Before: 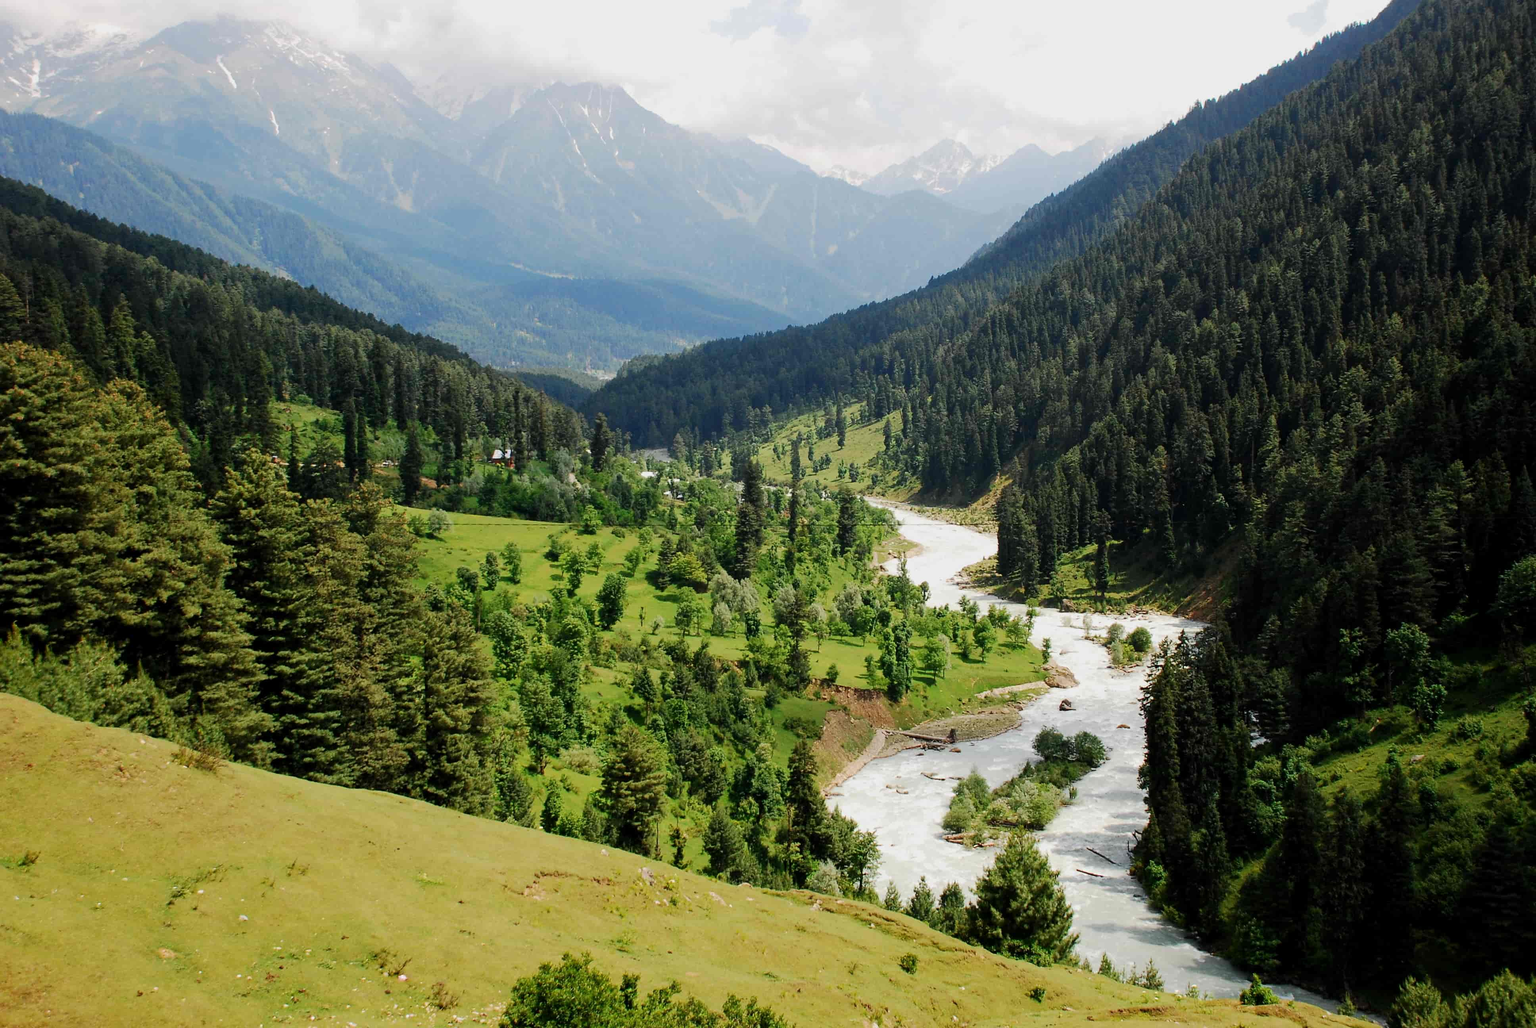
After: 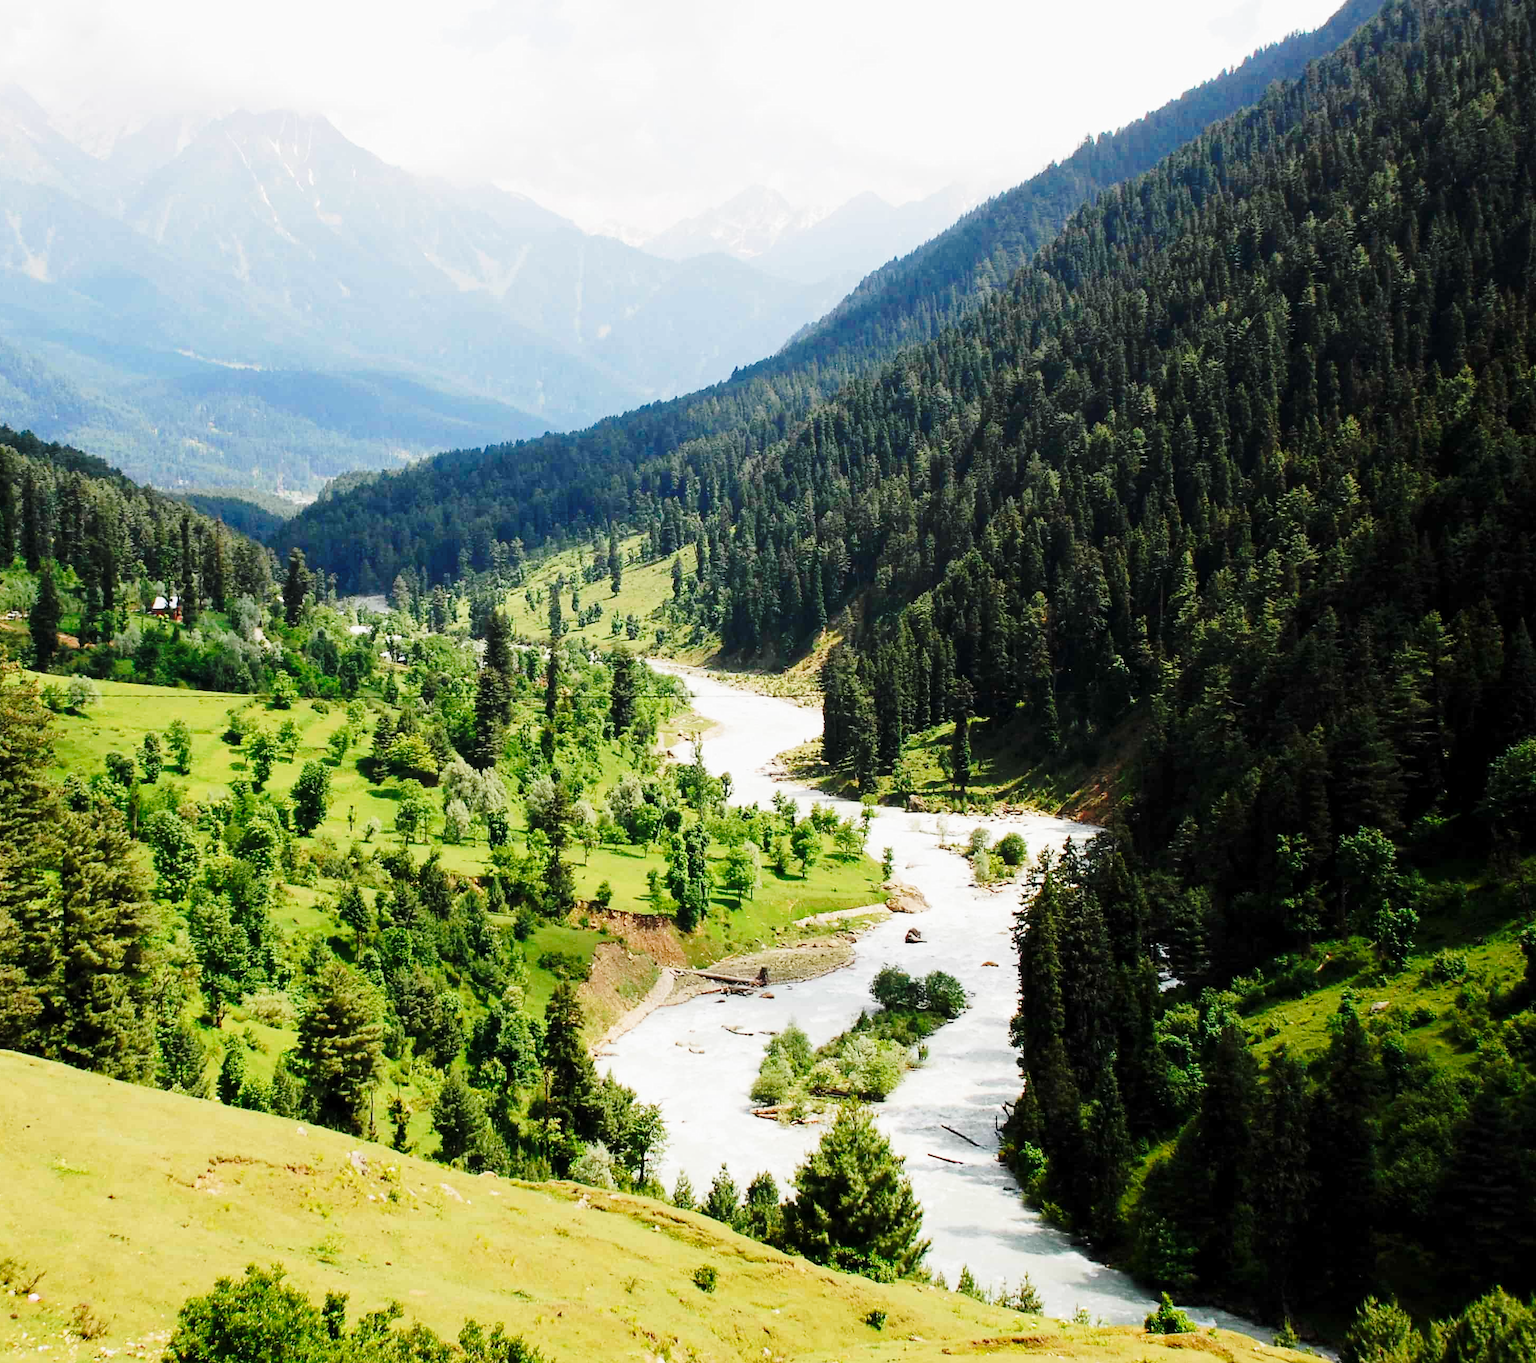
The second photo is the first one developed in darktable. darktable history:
base curve: curves: ch0 [(0, 0) (0.028, 0.03) (0.121, 0.232) (0.46, 0.748) (0.859, 0.968) (1, 1)], preserve colors none
crop and rotate: left 24.6%
